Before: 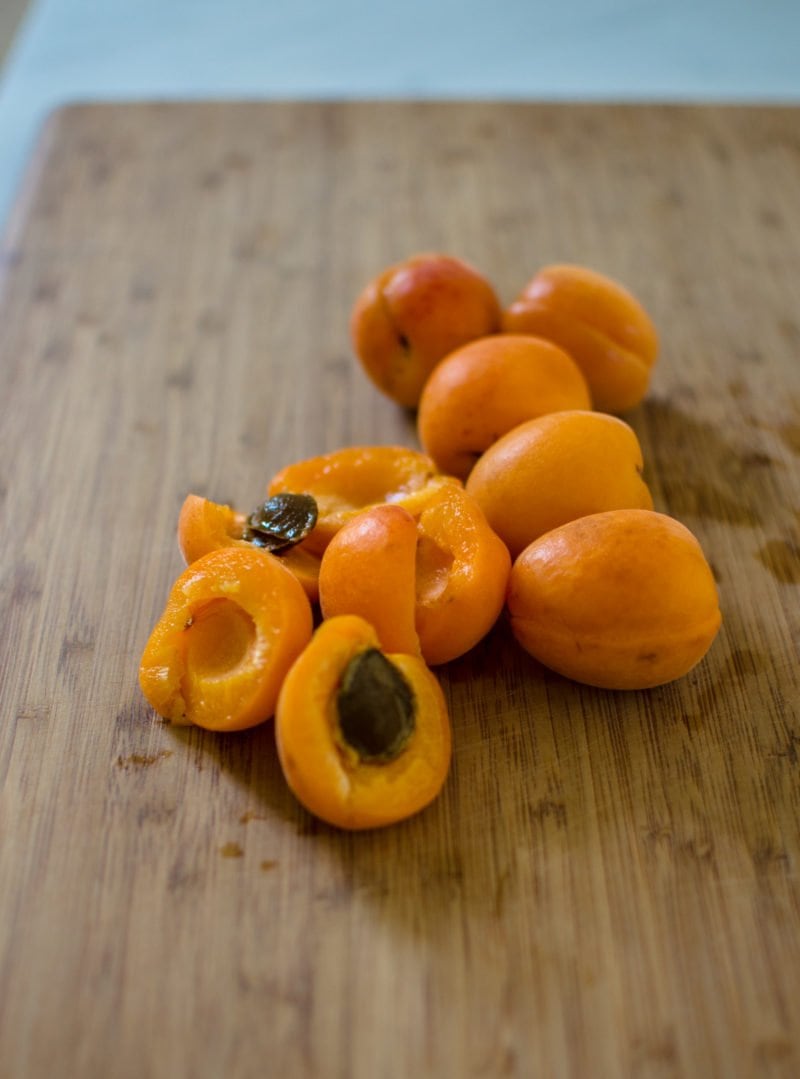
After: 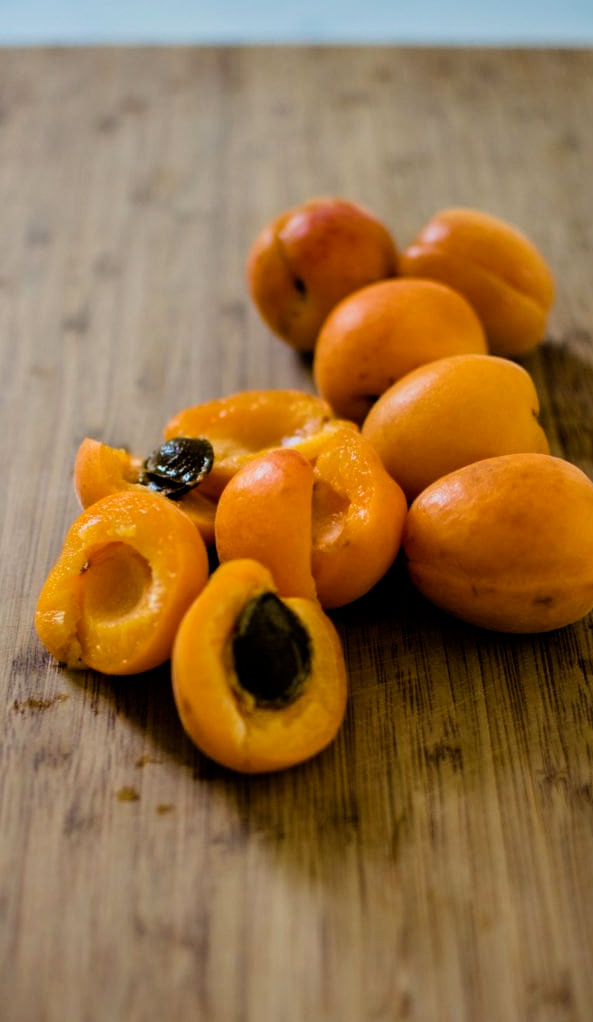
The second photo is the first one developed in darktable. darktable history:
filmic rgb: black relative exposure -5 EV, white relative exposure 3.5 EV, hardness 3.19, contrast 1.4, highlights saturation mix -50%
crop and rotate: left 13.15%, top 5.251%, right 12.609%
color balance rgb: perceptual saturation grading › global saturation 10%, global vibrance 10%
